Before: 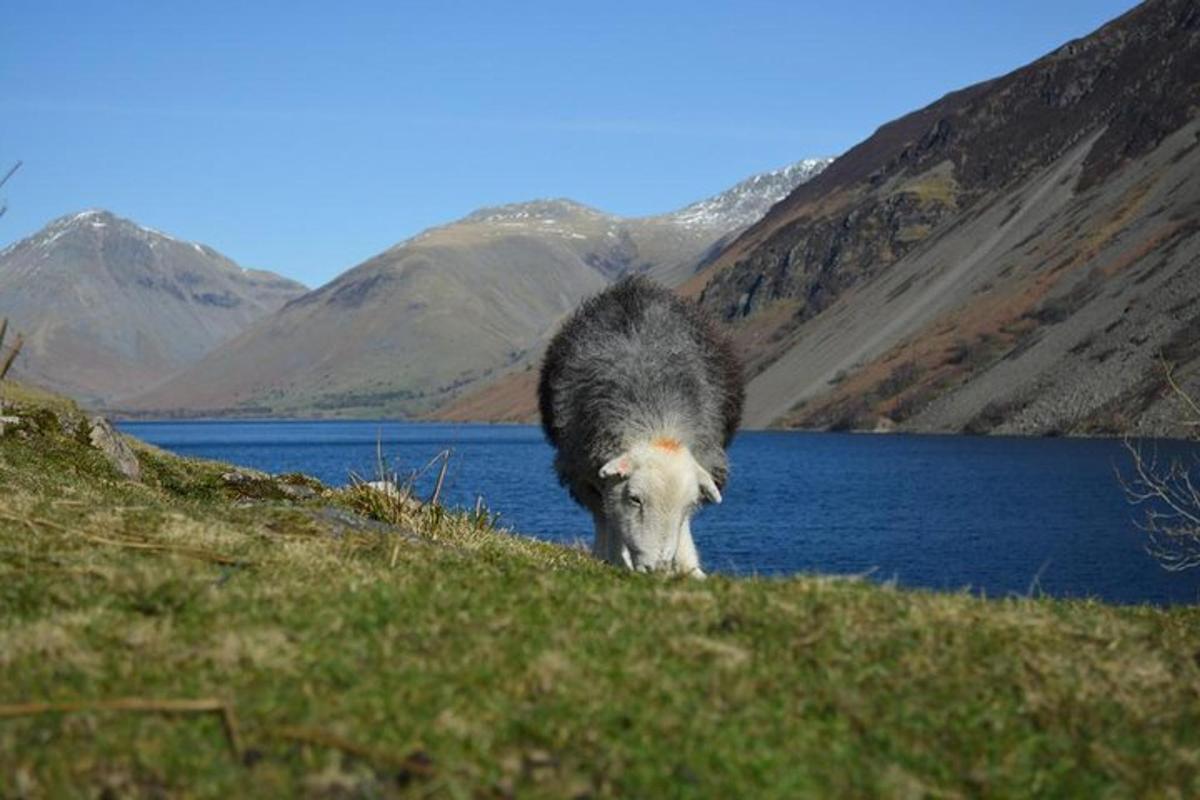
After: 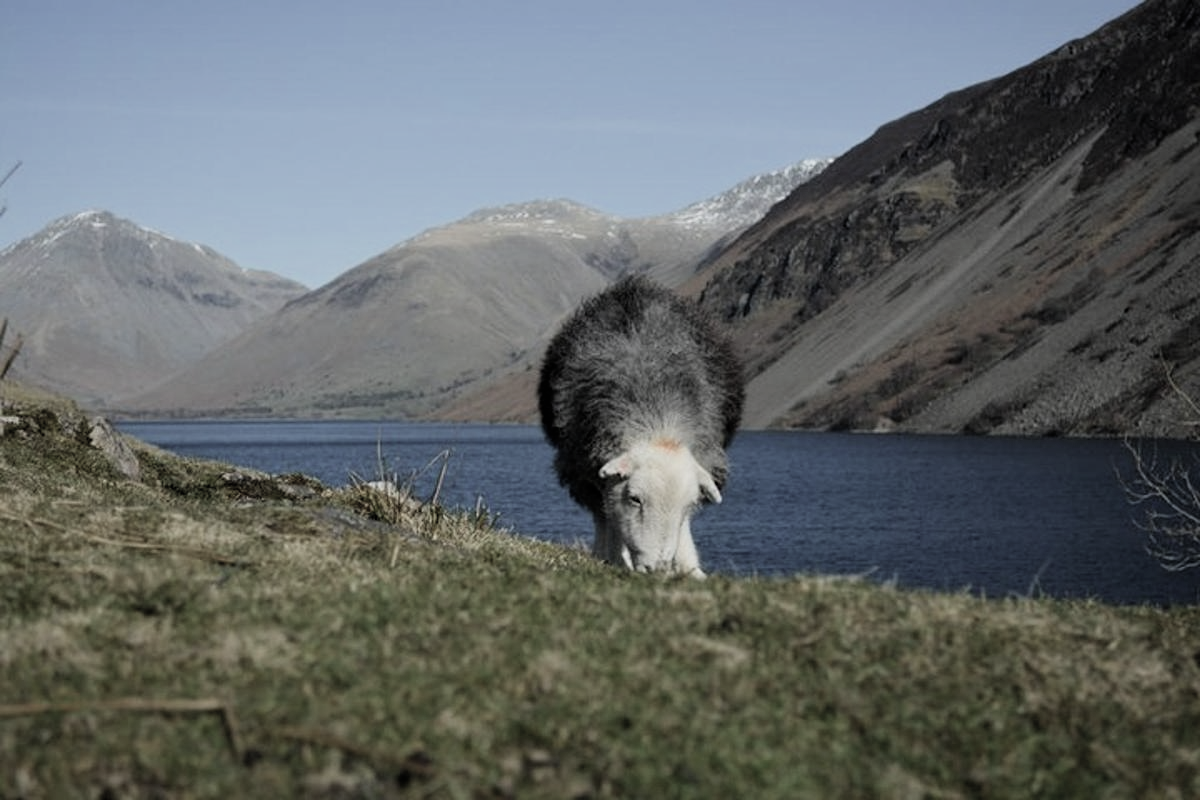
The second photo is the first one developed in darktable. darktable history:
contrast equalizer: y [[0.524 ×6], [0.512 ×6], [0.379 ×6], [0 ×6], [0 ×6]], mix -0.998
color correction: highlights b* 0.04, saturation 0.467
sharpen: radius 5.281, amount 0.316, threshold 26.036
filmic rgb: middle gray luminance 12.74%, black relative exposure -10.08 EV, white relative exposure 3.47 EV, target black luminance 0%, hardness 5.72, latitude 44.9%, contrast 1.226, highlights saturation mix 4.03%, shadows ↔ highlights balance 26.78%, iterations of high-quality reconstruction 10
